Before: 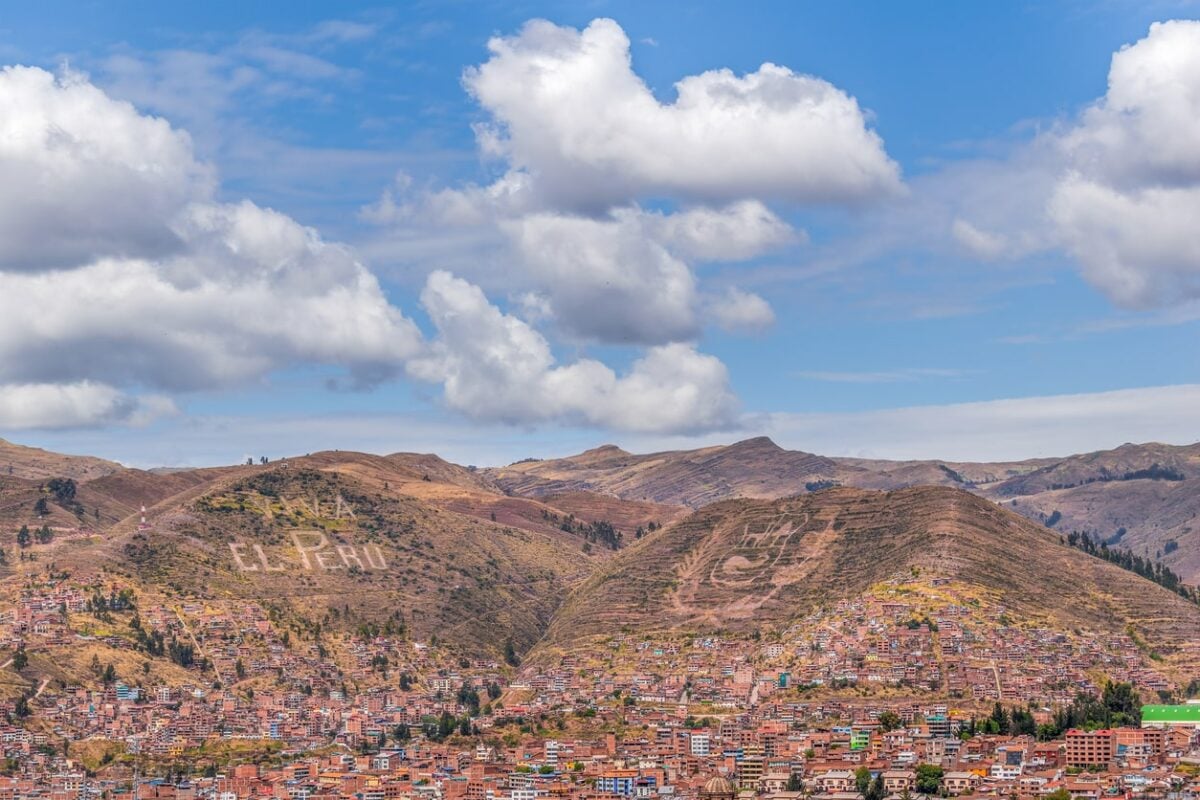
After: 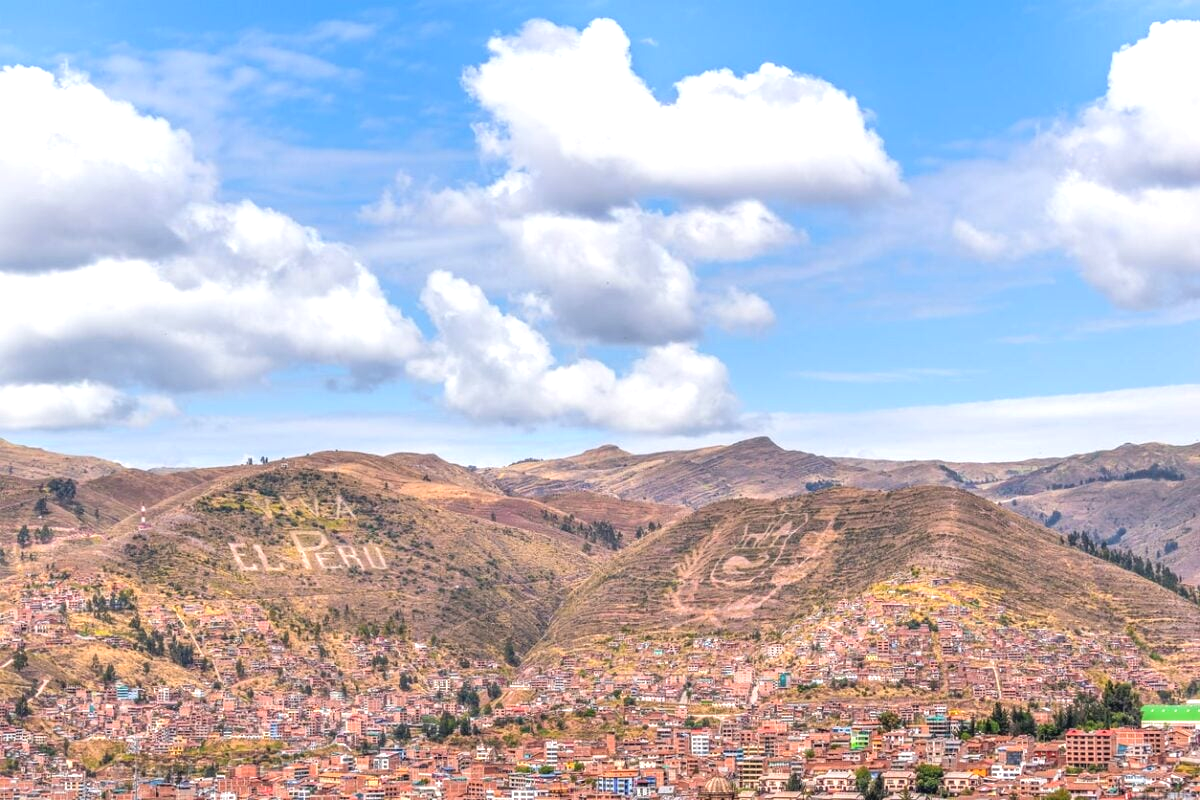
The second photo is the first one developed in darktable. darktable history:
color balance: contrast fulcrum 17.78%
exposure: black level correction -0.002, exposure 0.708 EV, compensate exposure bias true, compensate highlight preservation false
